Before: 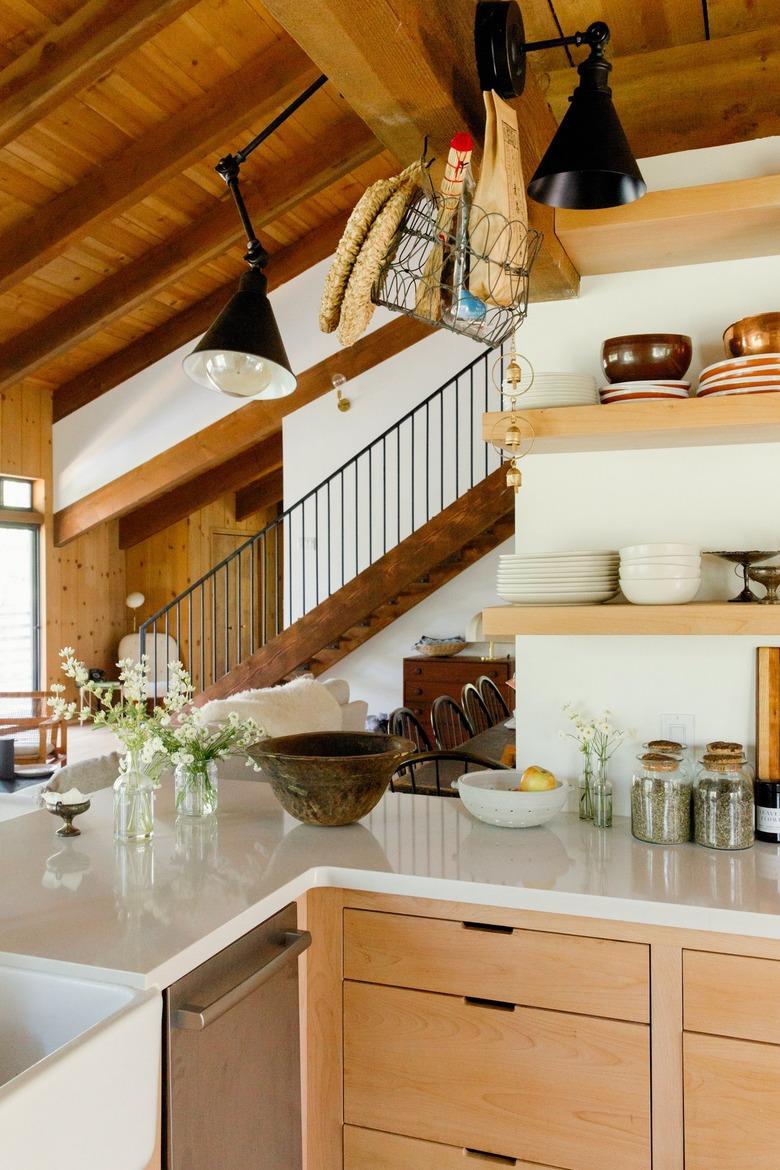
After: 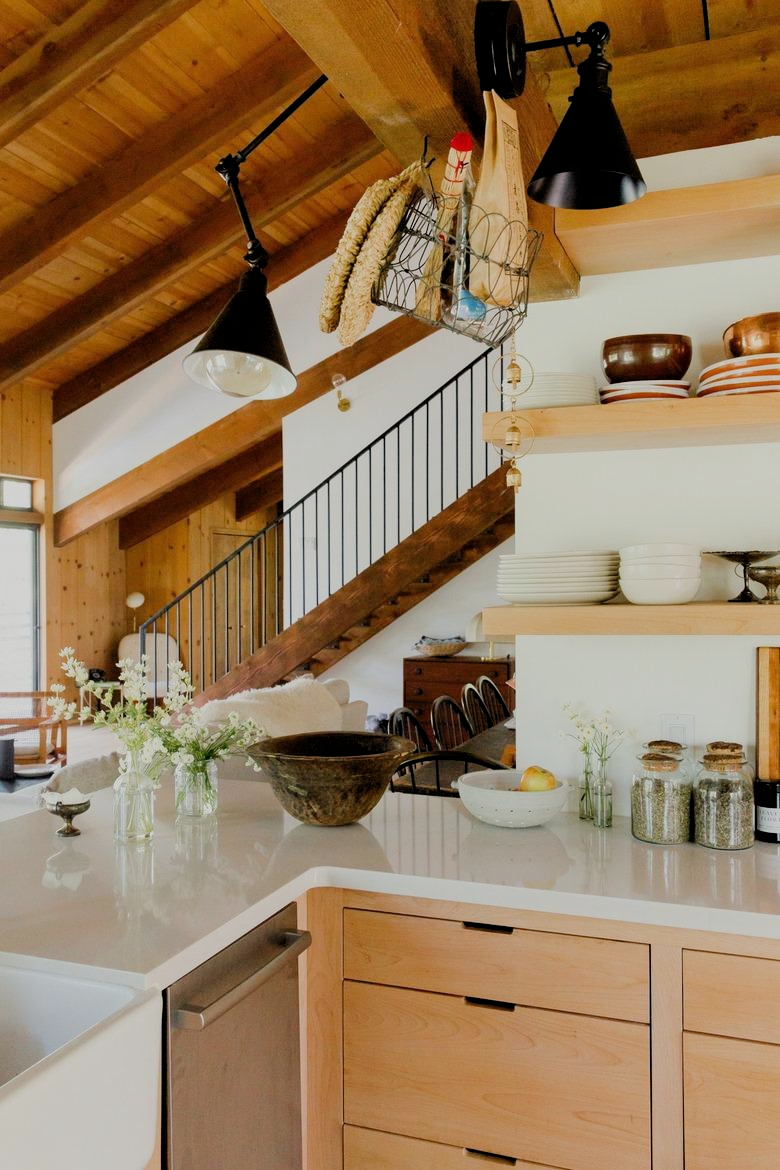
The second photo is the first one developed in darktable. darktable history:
filmic rgb: black relative exposure -6.64 EV, white relative exposure 4.56 EV, hardness 3.24
